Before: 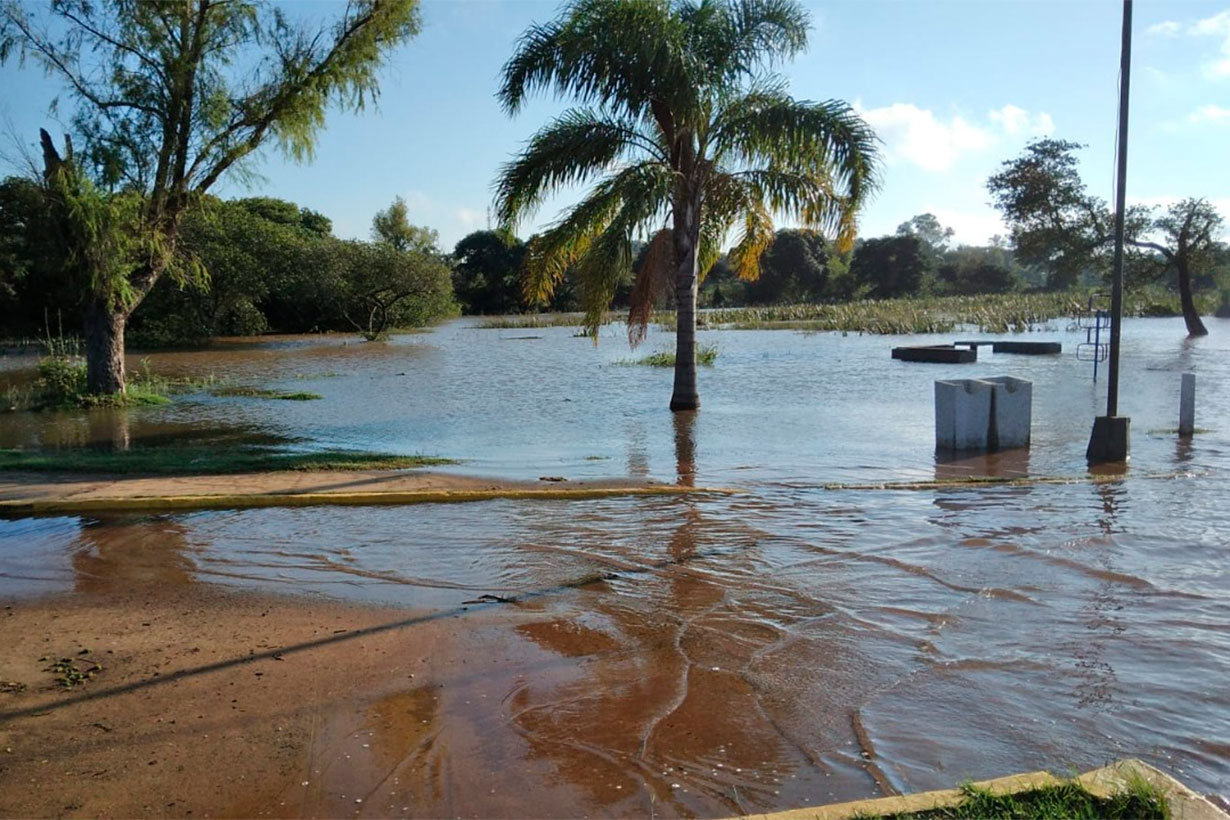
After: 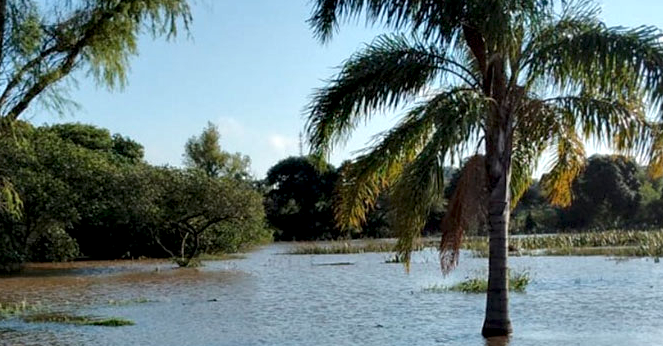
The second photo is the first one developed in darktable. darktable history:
crop: left 15.306%, top 9.065%, right 30.789%, bottom 48.638%
local contrast: highlights 123%, shadows 126%, detail 140%, midtone range 0.254
